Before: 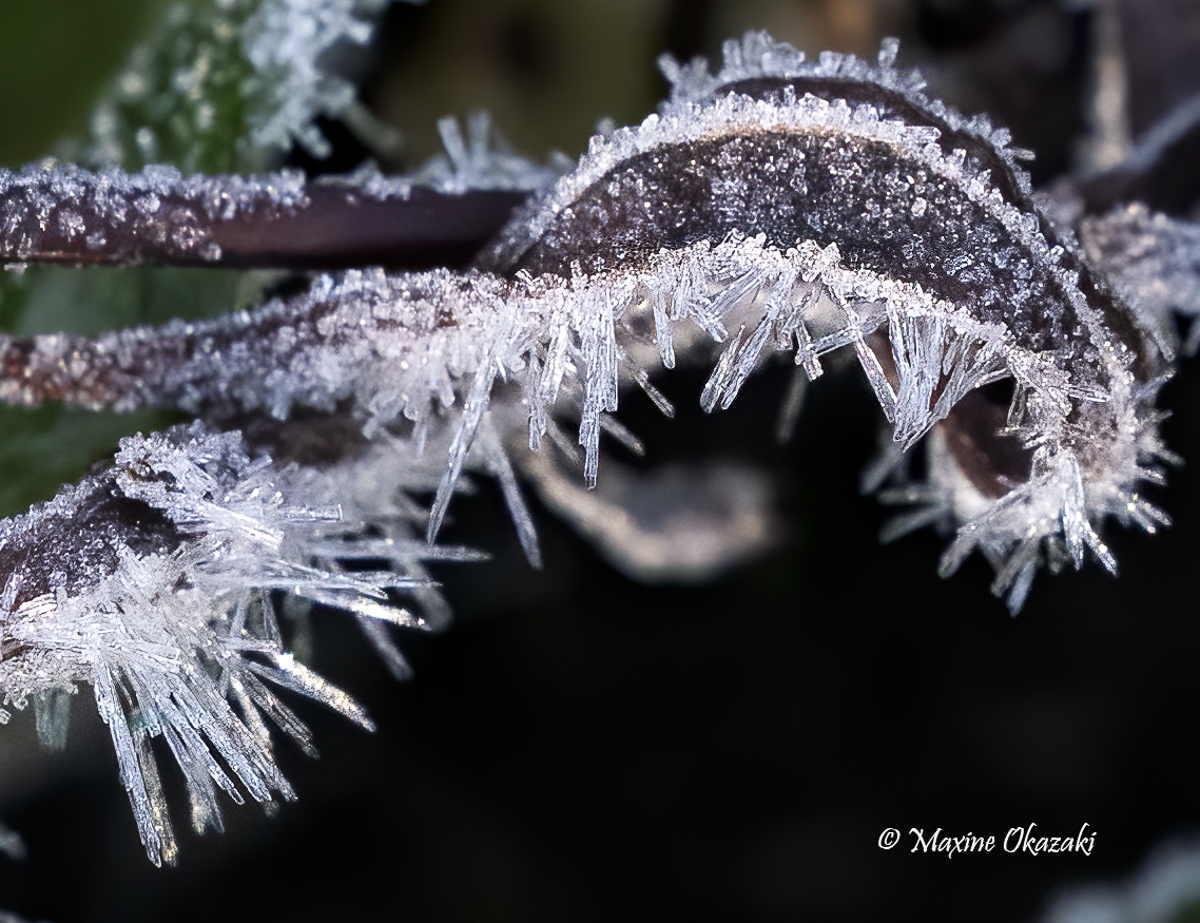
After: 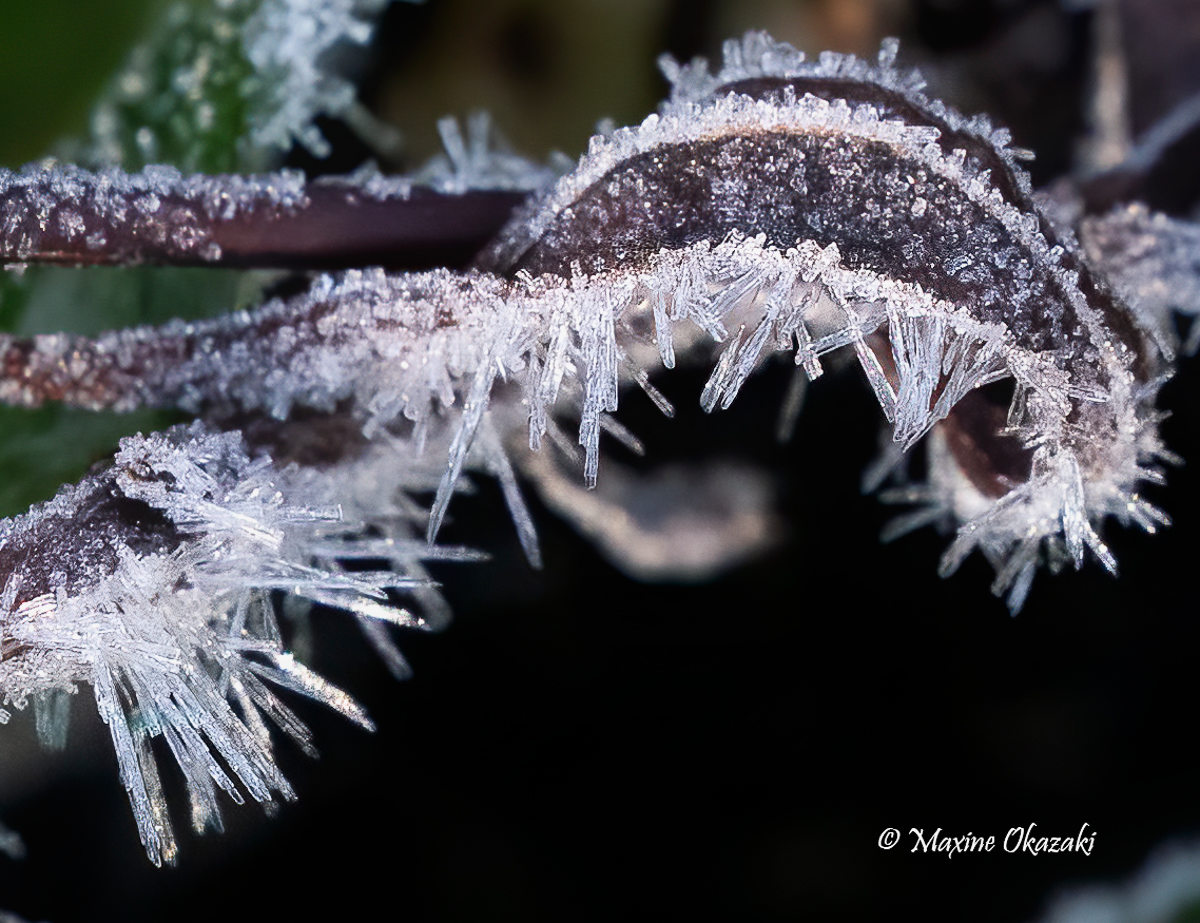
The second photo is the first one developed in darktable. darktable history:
contrast equalizer: y [[0.6 ×6], [0.55 ×6], [0 ×6], [0 ×6], [0 ×6]], mix -0.283
